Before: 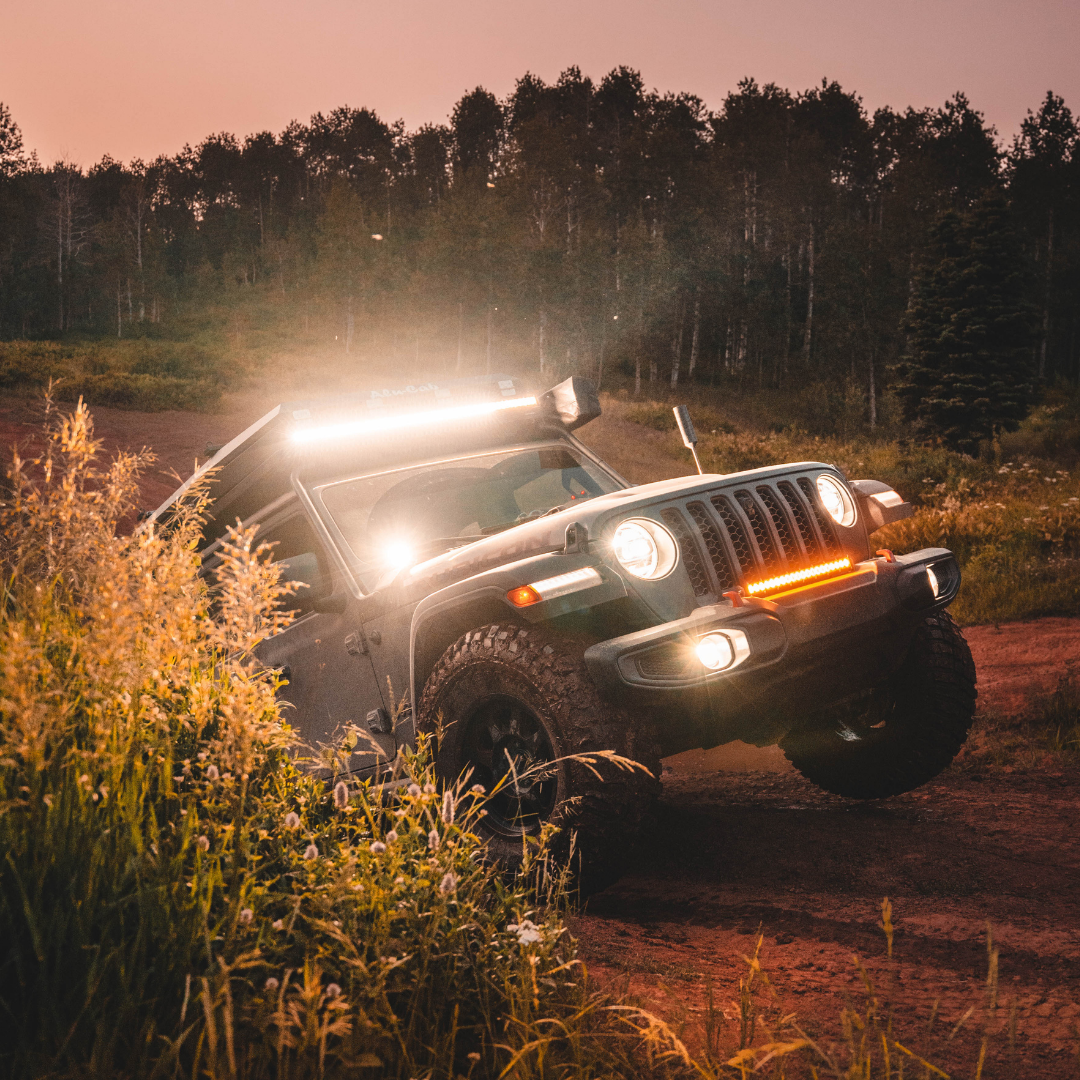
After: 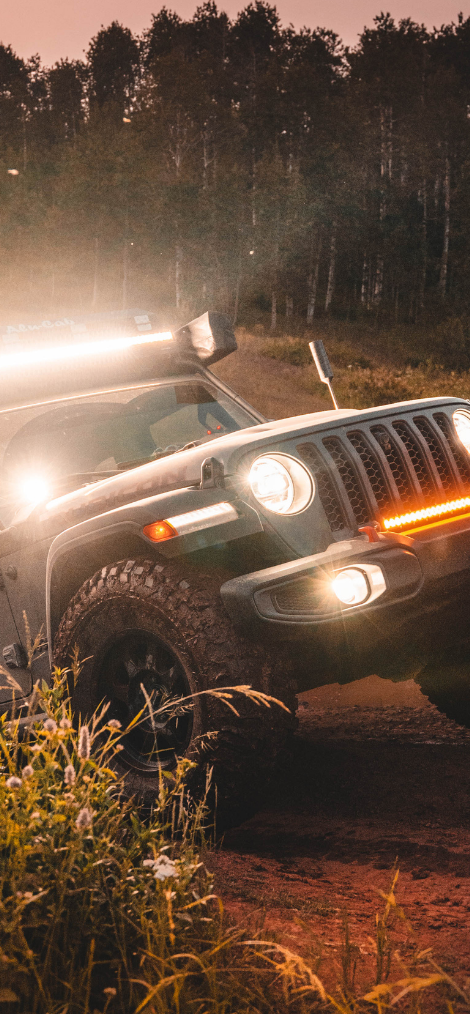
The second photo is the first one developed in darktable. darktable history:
crop: left 33.705%, top 6.086%, right 22.747%
